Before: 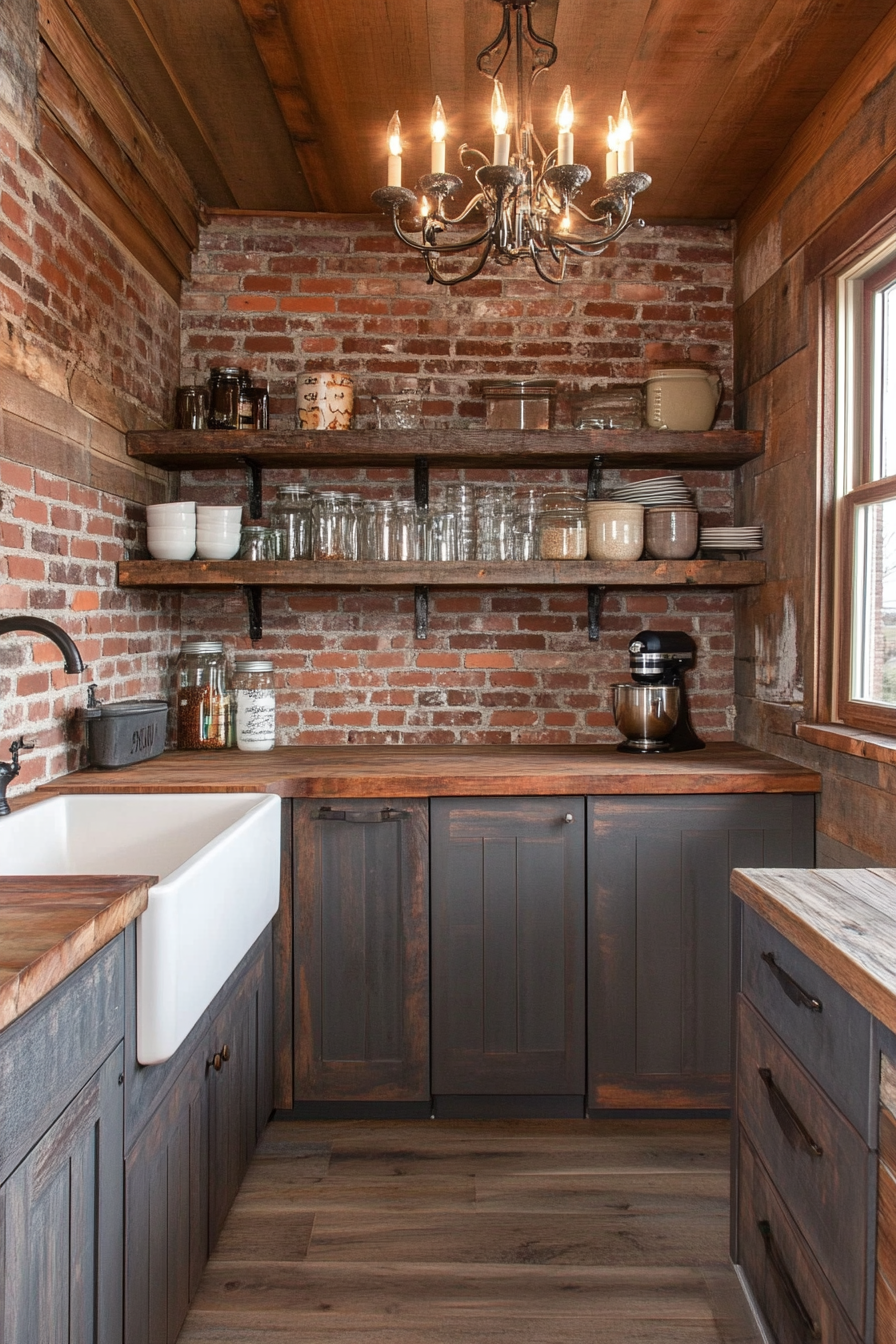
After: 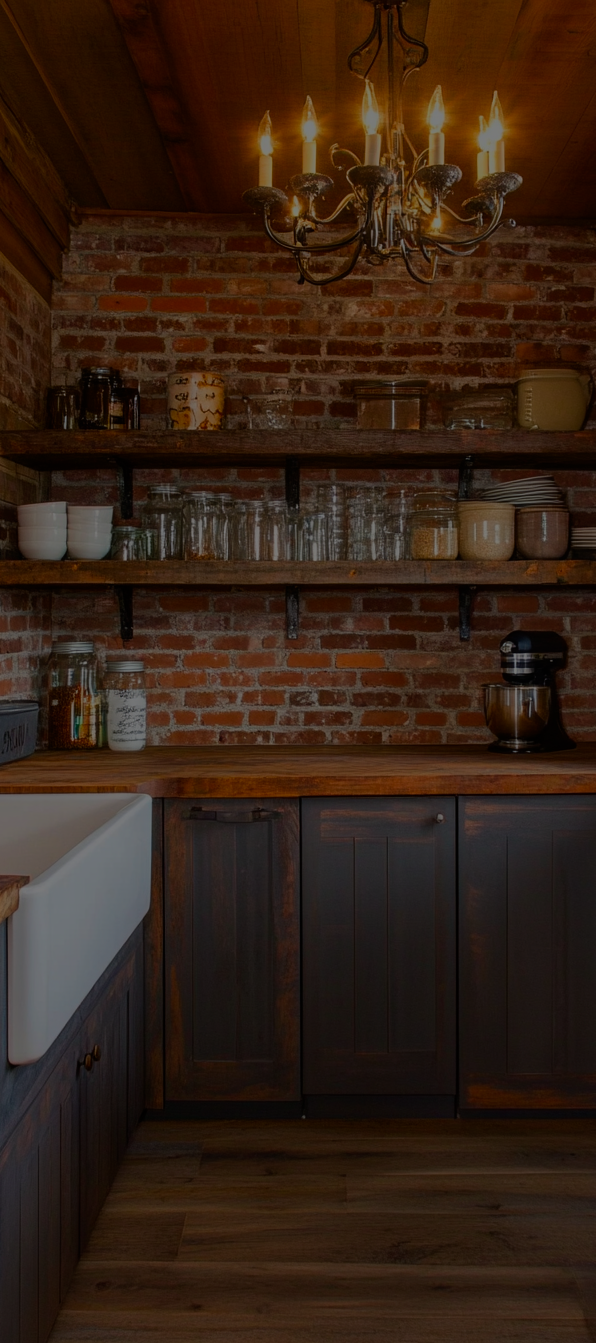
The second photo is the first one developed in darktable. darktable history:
crop and rotate: left 14.479%, right 18.902%
exposure: exposure -2.361 EV, compensate highlight preservation false
velvia: strength 50.73%, mid-tones bias 0.505
